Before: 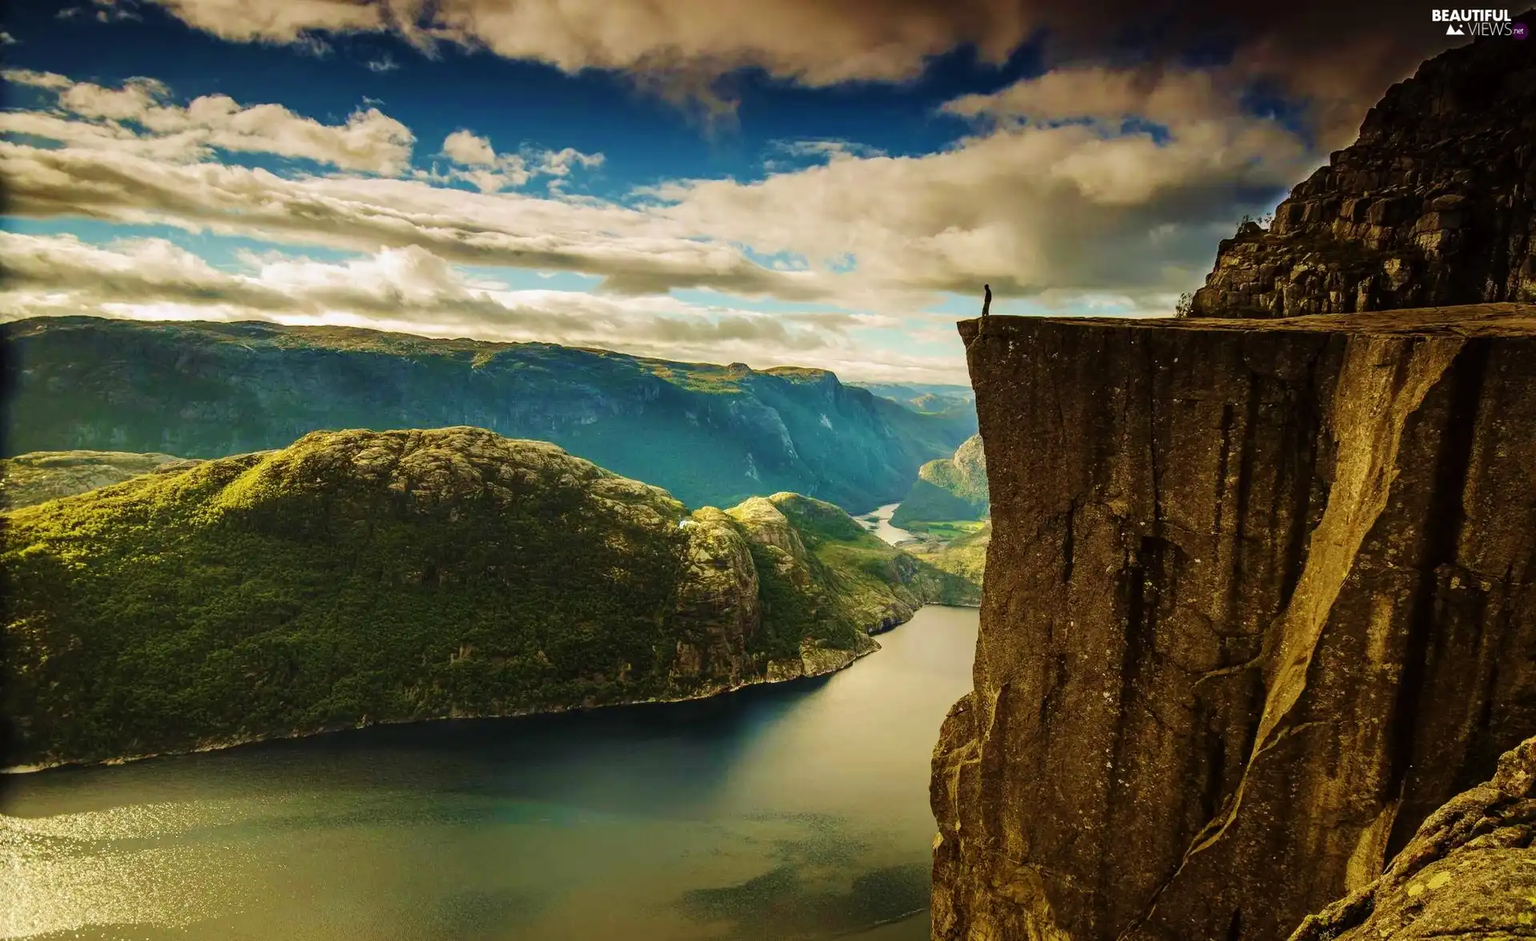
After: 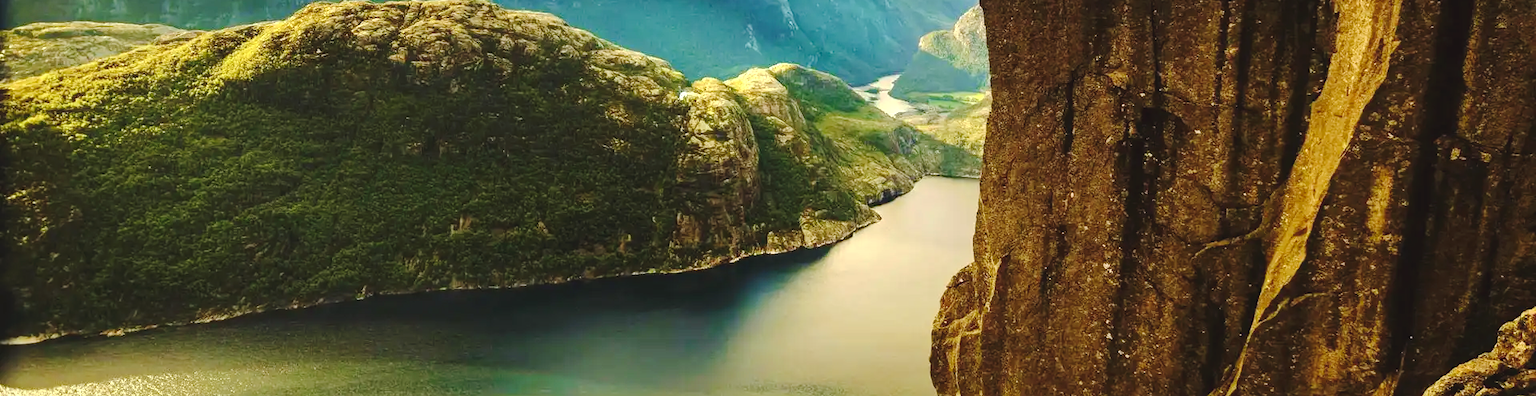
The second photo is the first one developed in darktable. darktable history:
crop: top 45.604%, bottom 12.244%
exposure: black level correction 0, exposure 0.591 EV, compensate highlight preservation false
tone curve: curves: ch0 [(0, 0) (0.003, 0.054) (0.011, 0.058) (0.025, 0.069) (0.044, 0.087) (0.069, 0.1) (0.1, 0.123) (0.136, 0.152) (0.177, 0.183) (0.224, 0.234) (0.277, 0.291) (0.335, 0.367) (0.399, 0.441) (0.468, 0.524) (0.543, 0.6) (0.623, 0.673) (0.709, 0.744) (0.801, 0.812) (0.898, 0.89) (1, 1)], preserve colors none
